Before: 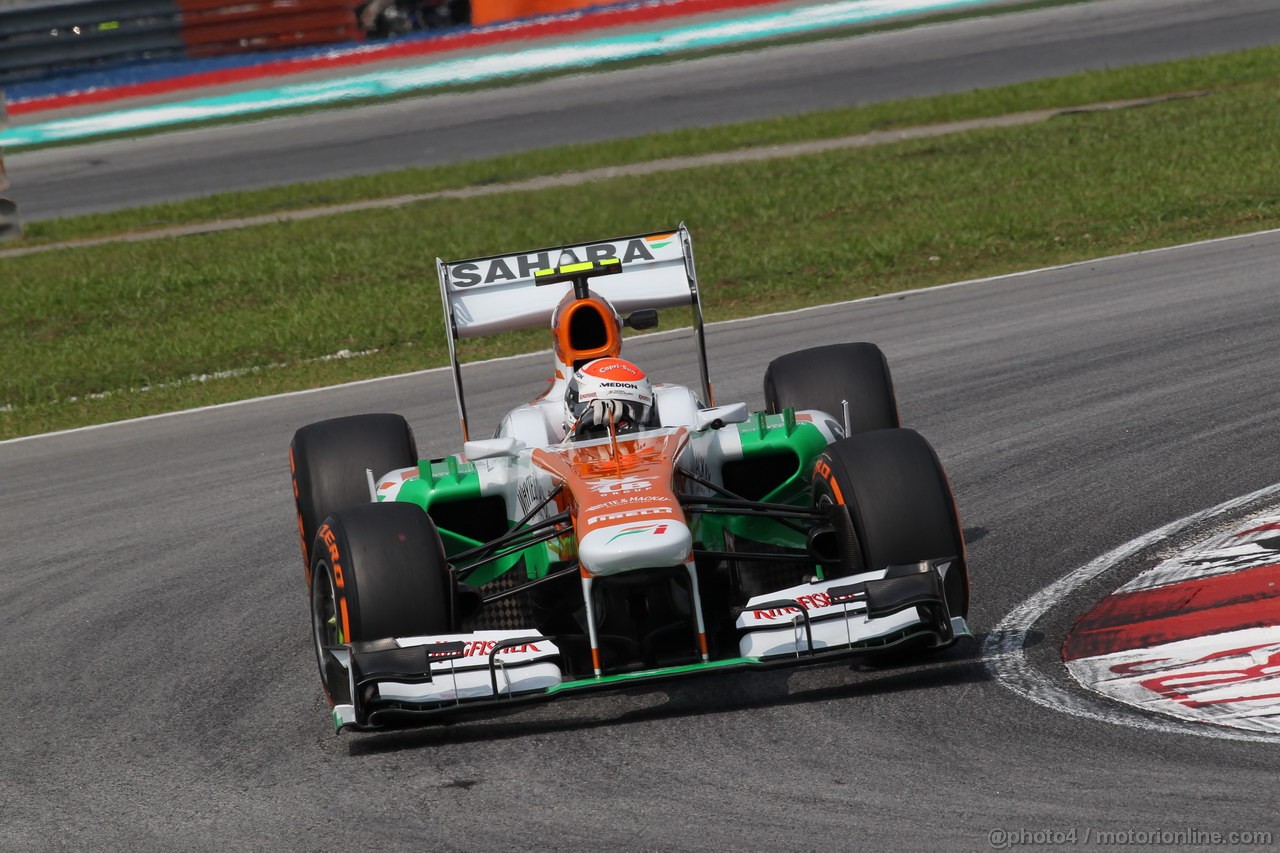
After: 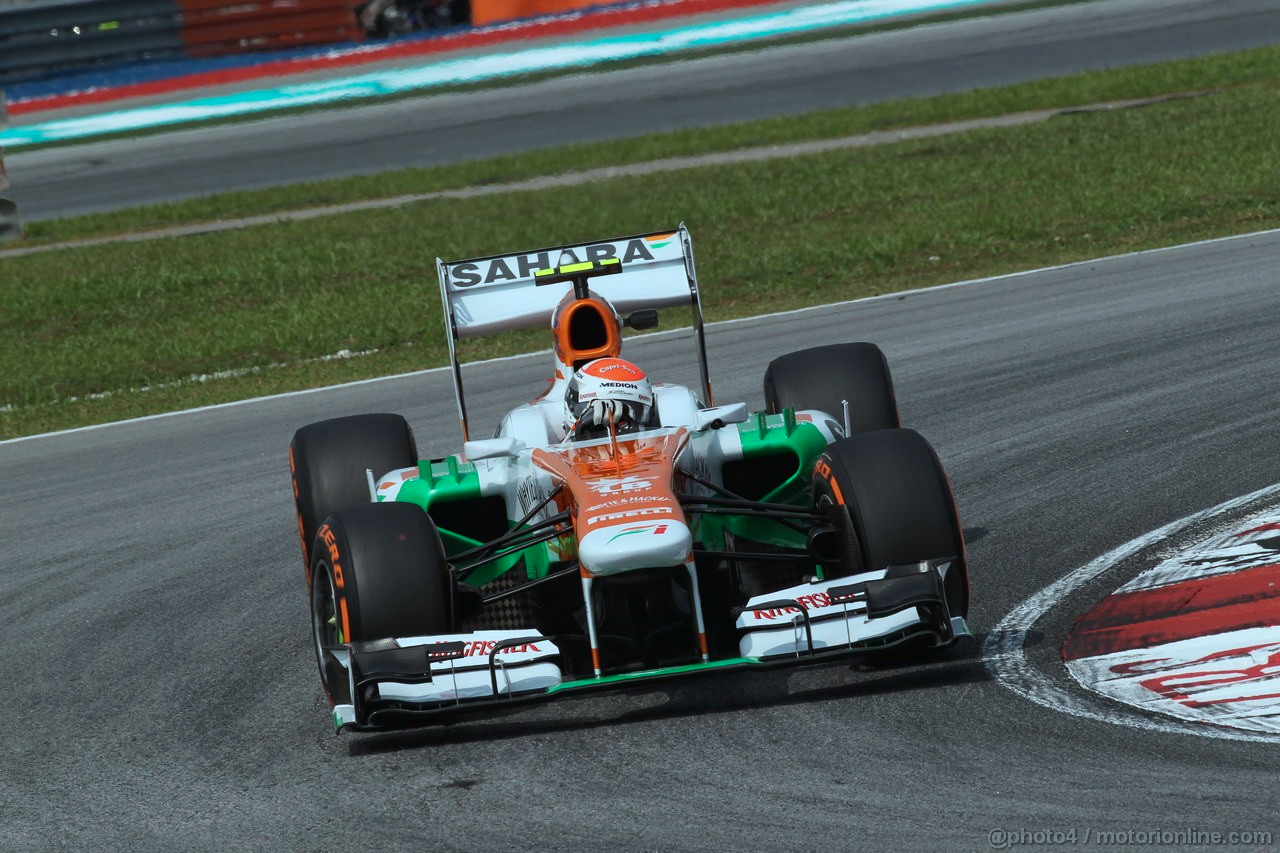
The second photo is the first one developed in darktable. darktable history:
tone curve: curves: ch0 [(0, 0) (0.003, 0.014) (0.011, 0.019) (0.025, 0.028) (0.044, 0.044) (0.069, 0.069) (0.1, 0.1) (0.136, 0.131) (0.177, 0.168) (0.224, 0.206) (0.277, 0.255) (0.335, 0.309) (0.399, 0.374) (0.468, 0.452) (0.543, 0.535) (0.623, 0.623) (0.709, 0.72) (0.801, 0.815) (0.898, 0.898) (1, 1)], color space Lab, linked channels, preserve colors none
color correction: highlights a* -10.29, highlights b* -10.57
